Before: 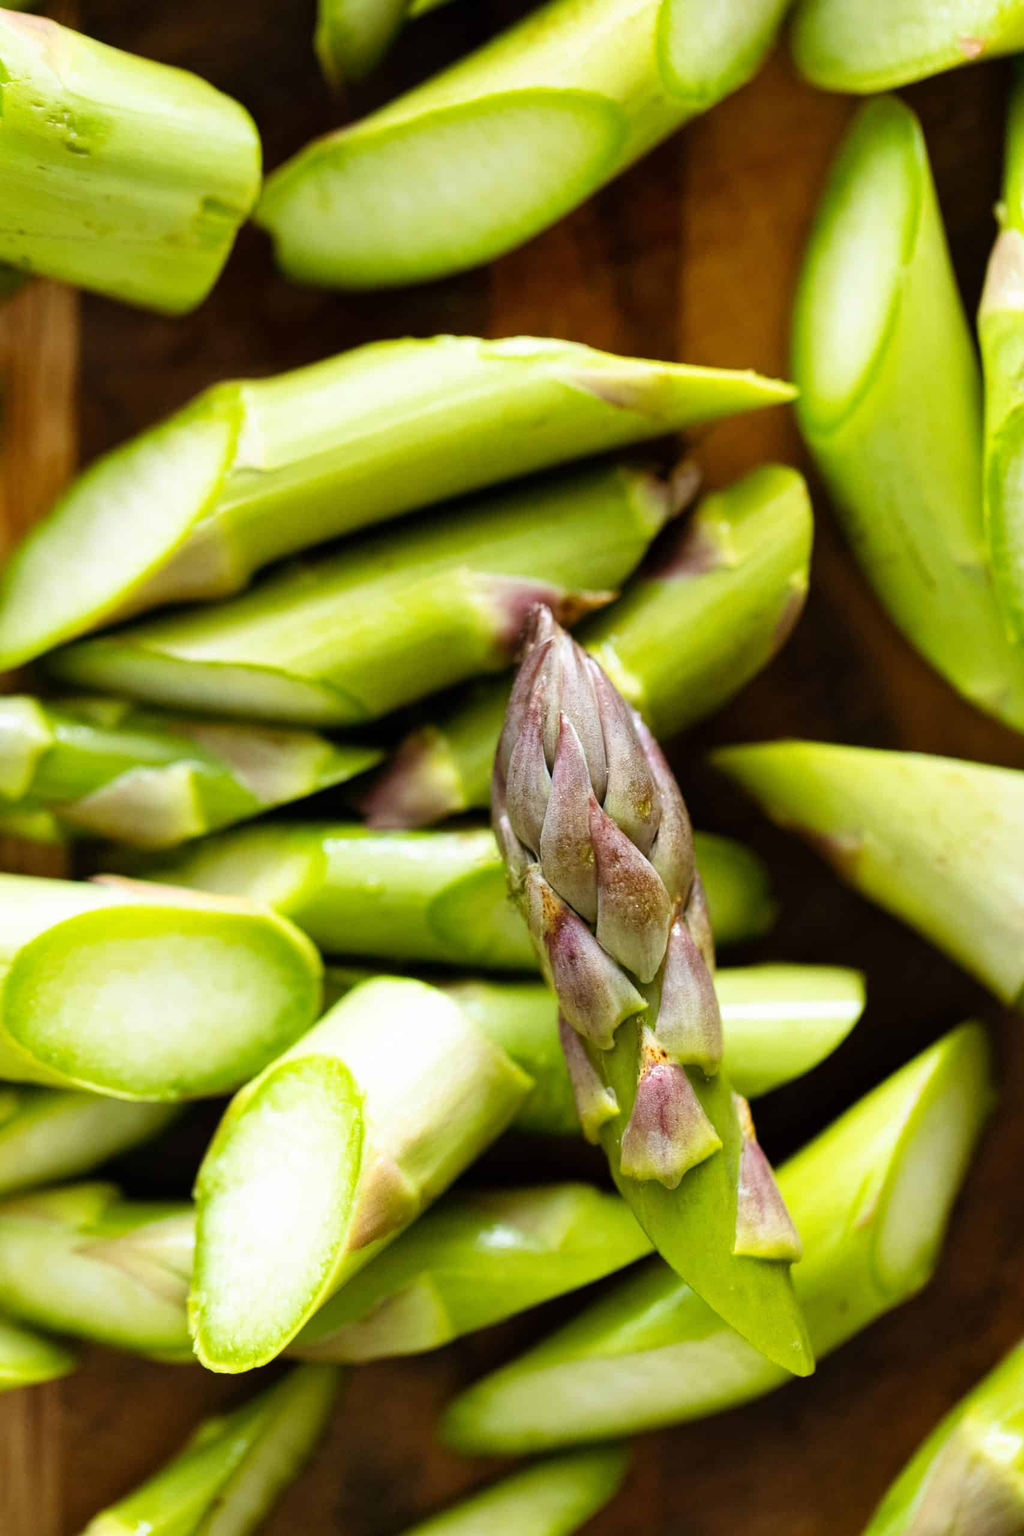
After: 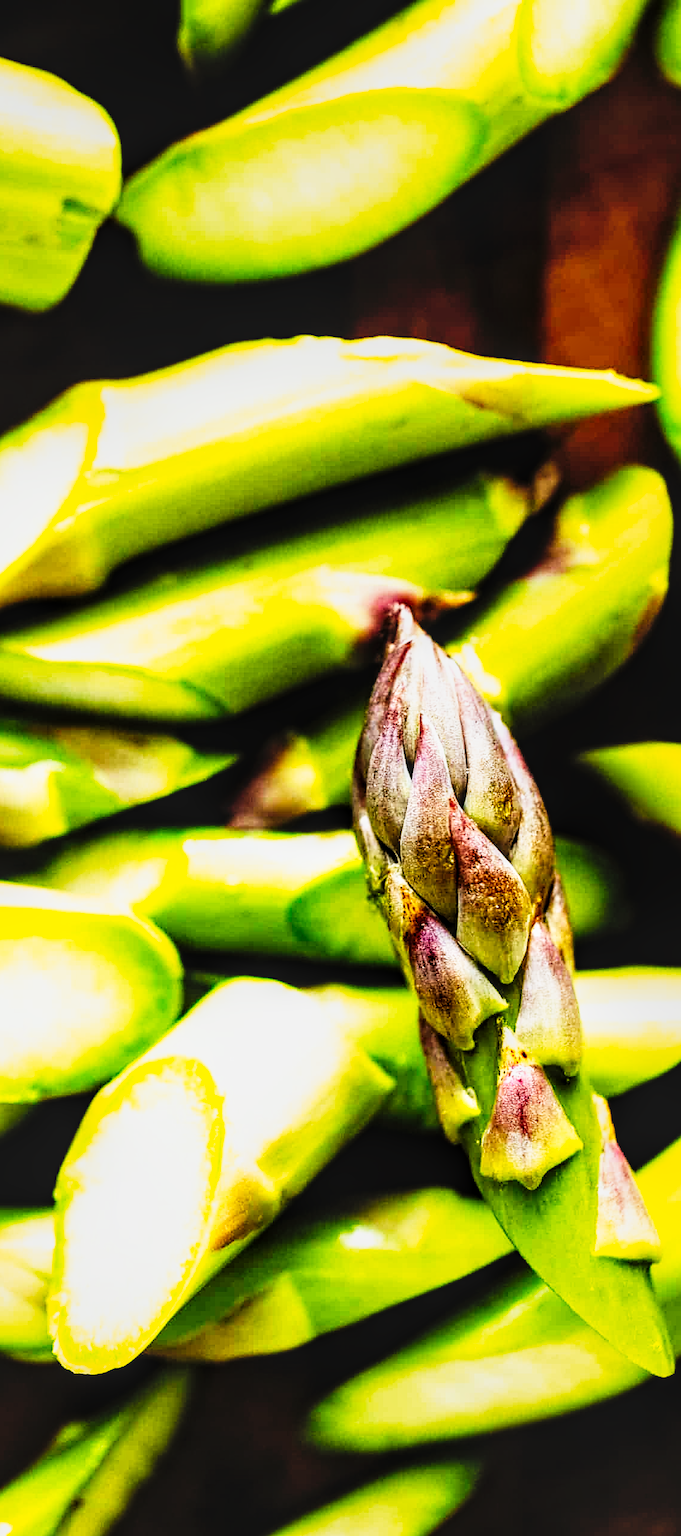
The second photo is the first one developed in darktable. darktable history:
tone curve: curves: ch0 [(0, 0) (0.003, 0.001) (0.011, 0.005) (0.025, 0.01) (0.044, 0.016) (0.069, 0.019) (0.1, 0.024) (0.136, 0.03) (0.177, 0.045) (0.224, 0.071) (0.277, 0.122) (0.335, 0.202) (0.399, 0.326) (0.468, 0.471) (0.543, 0.638) (0.623, 0.798) (0.709, 0.913) (0.801, 0.97) (0.898, 0.983) (1, 1)], preserve colors none
sharpen: on, module defaults
filmic rgb: black relative exposure -7.73 EV, white relative exposure 4.4 EV, threshold 3.06 EV, hardness 3.76, latitude 50.17%, contrast 1.101, color science v6 (2022), enable highlight reconstruction true
local contrast: detail 130%
crop and rotate: left 13.714%, right 19.704%
